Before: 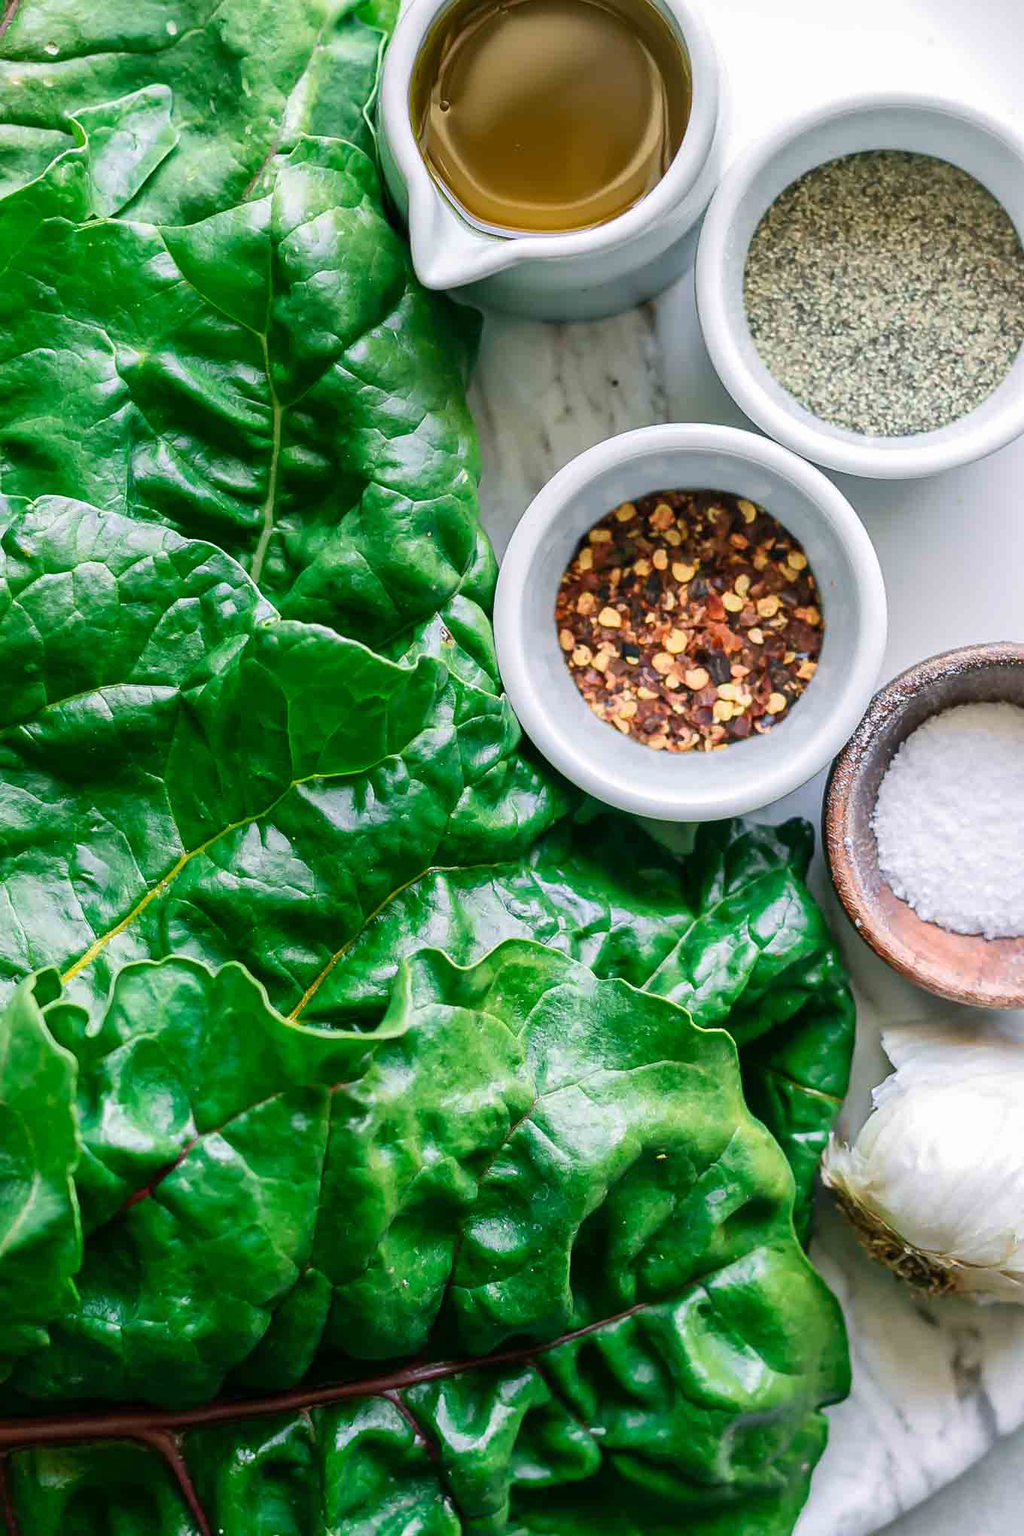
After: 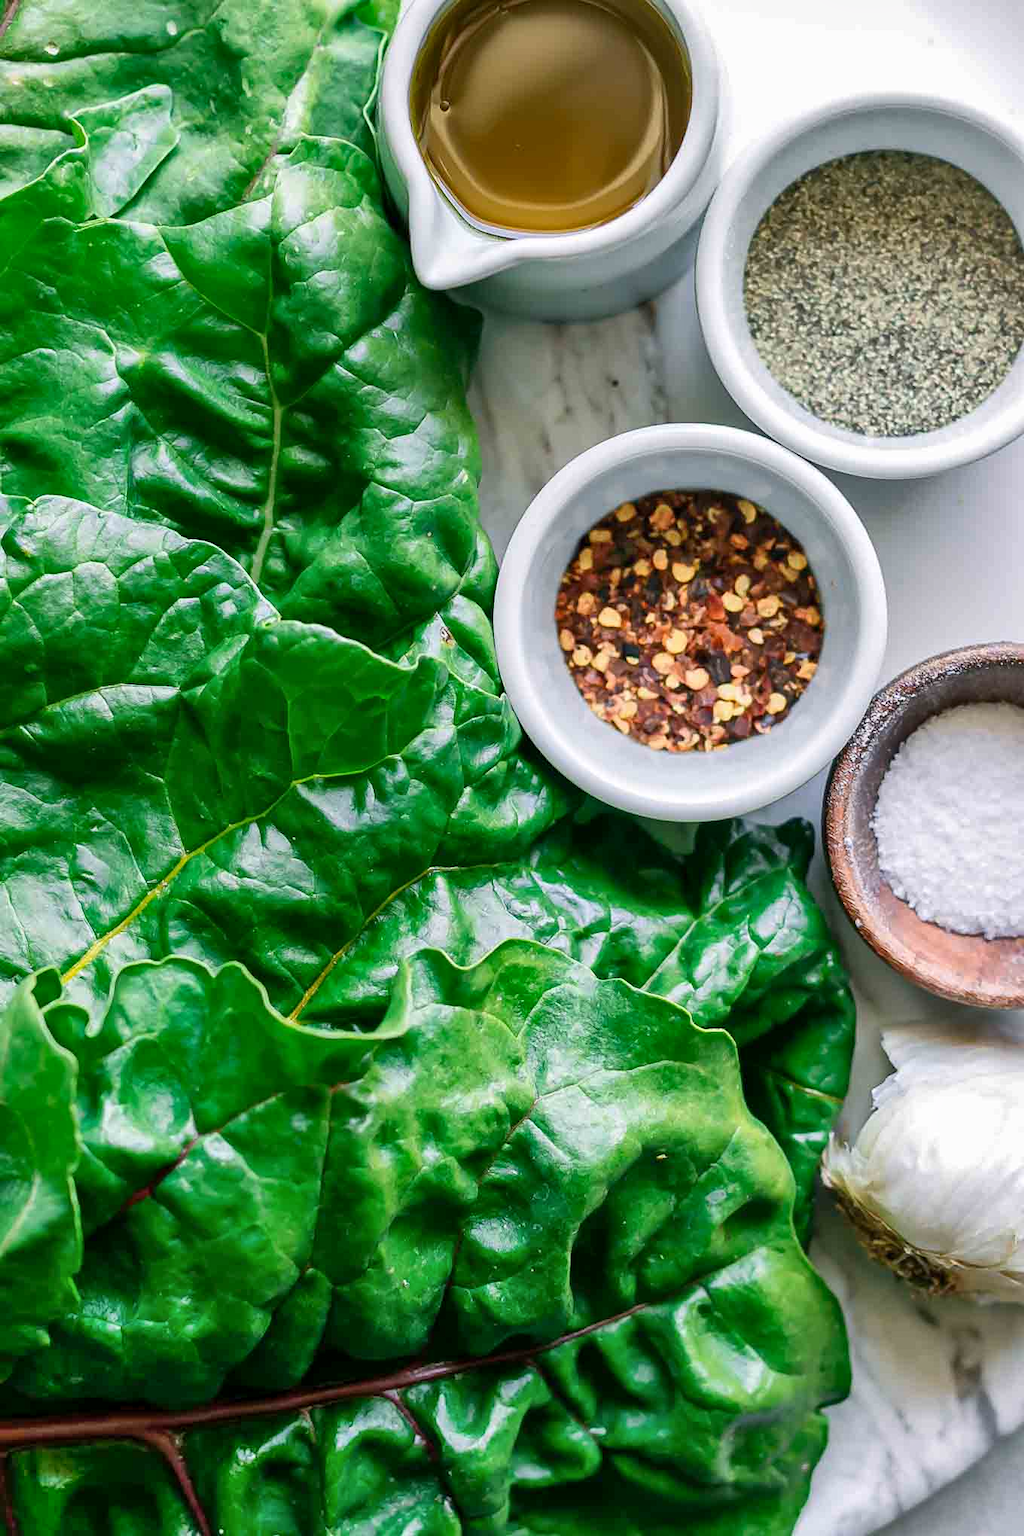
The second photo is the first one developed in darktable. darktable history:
shadows and highlights: low approximation 0.01, soften with gaussian
exposure: black level correction 0.001, compensate highlight preservation false
